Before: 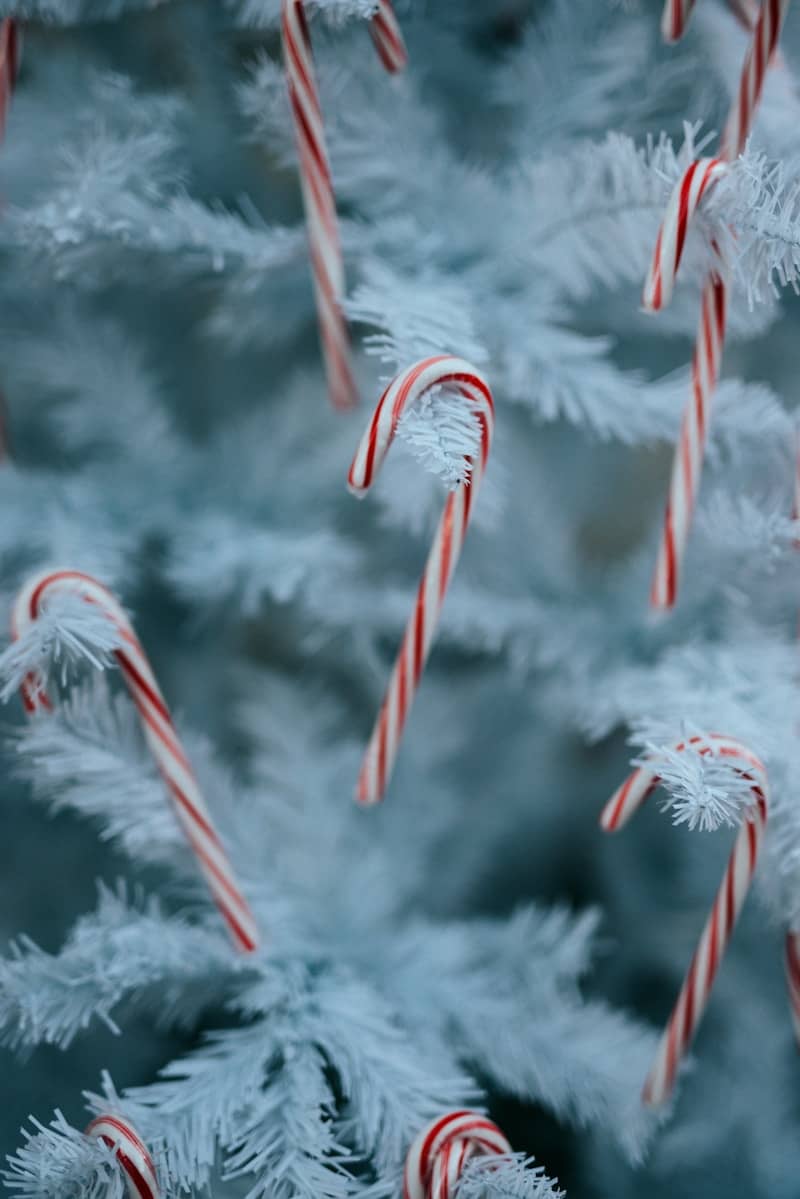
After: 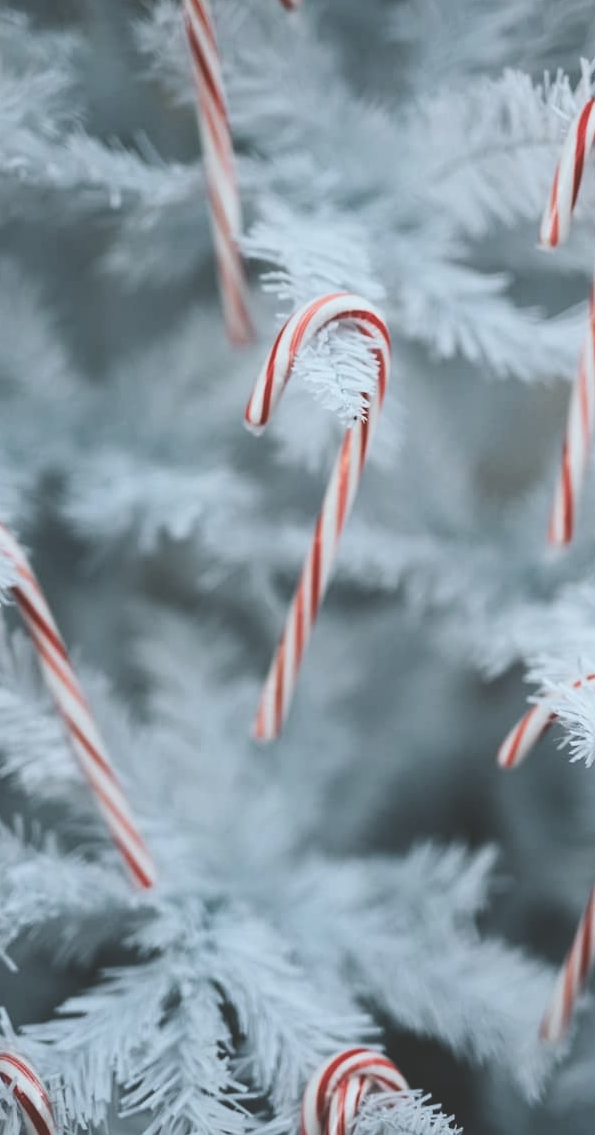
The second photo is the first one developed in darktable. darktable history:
tone curve: curves: ch0 [(0, 0) (0.739, 0.837) (1, 1)]; ch1 [(0, 0) (0.226, 0.261) (0.383, 0.397) (0.462, 0.473) (0.498, 0.502) (0.521, 0.52) (0.578, 0.57) (1, 1)]; ch2 [(0, 0) (0.438, 0.456) (0.5, 0.5) (0.547, 0.557) (0.597, 0.58) (0.629, 0.603) (1, 1)], color space Lab, independent channels, preserve colors none
exposure: black level correction -0.021, exposure -0.034 EV, compensate highlight preservation false
crop and rotate: left 12.964%, top 5.297%, right 12.559%
